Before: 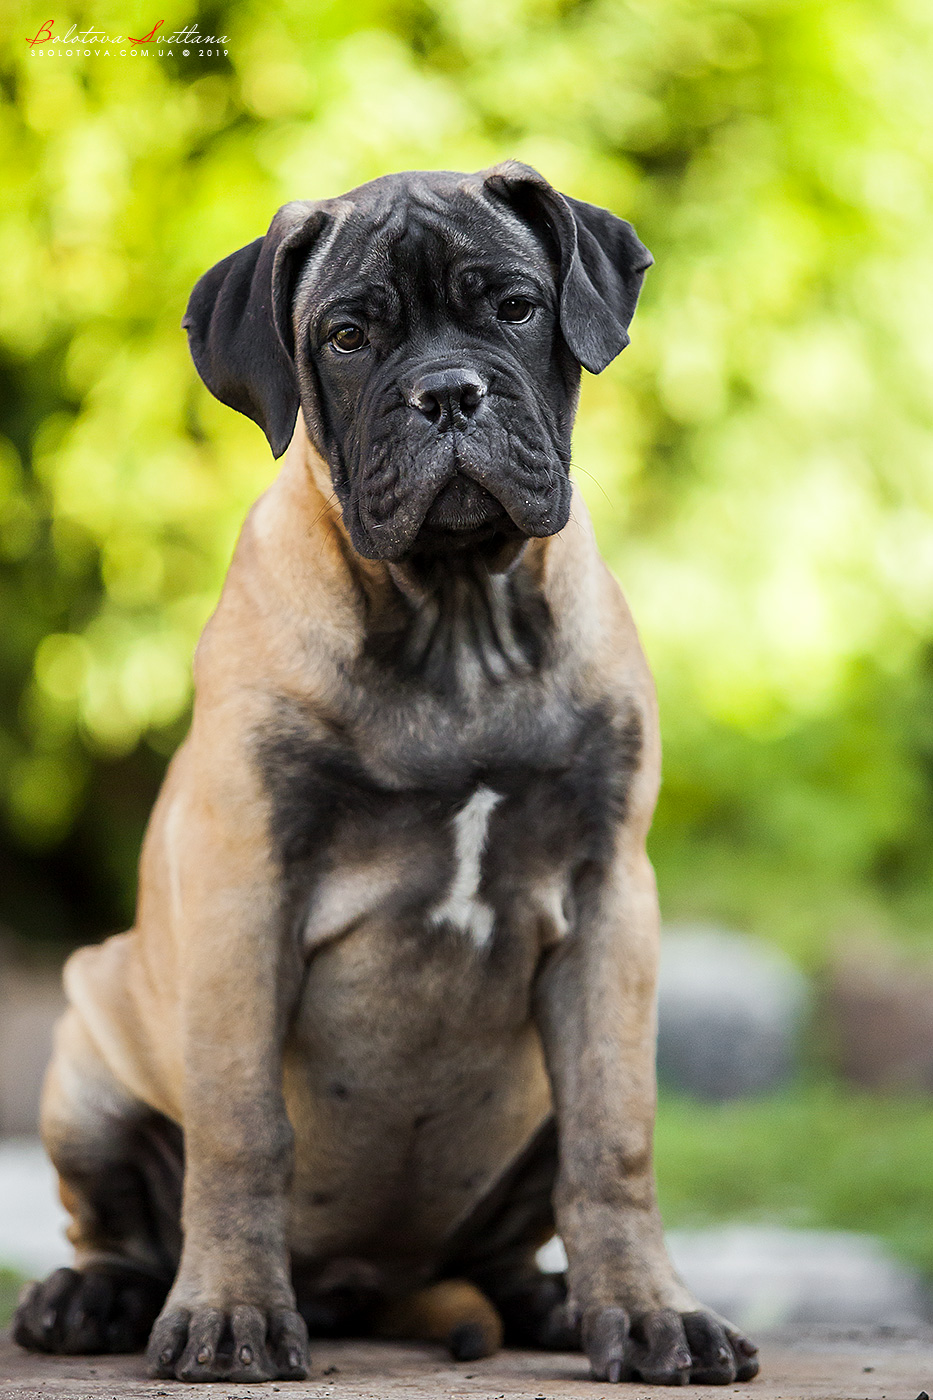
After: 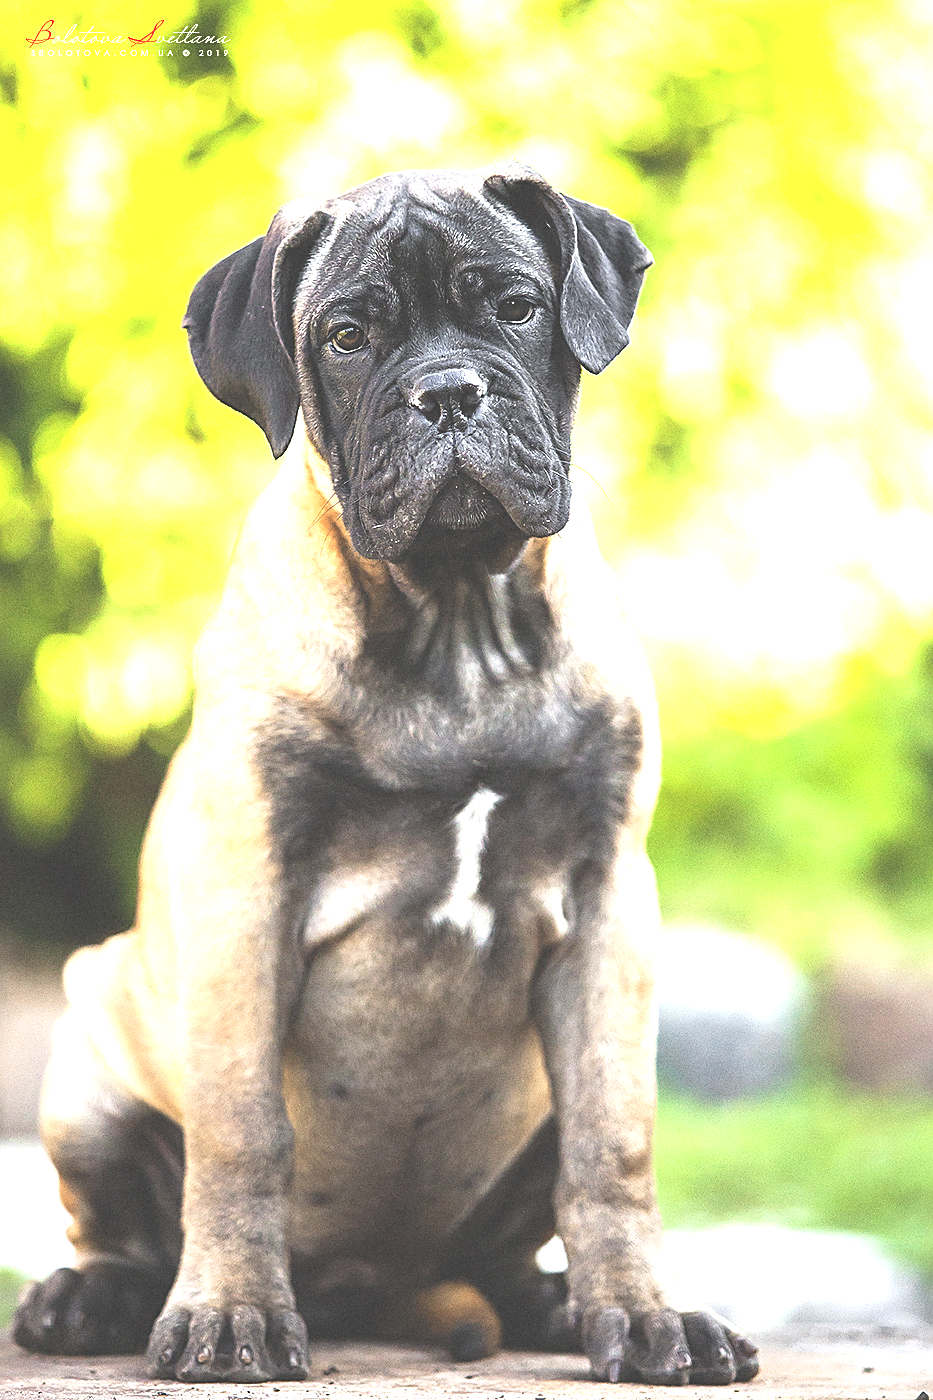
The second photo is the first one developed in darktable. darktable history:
grain: on, module defaults
sharpen: radius 1.967
exposure: black level correction -0.023, exposure 1.397 EV, compensate highlight preservation false
